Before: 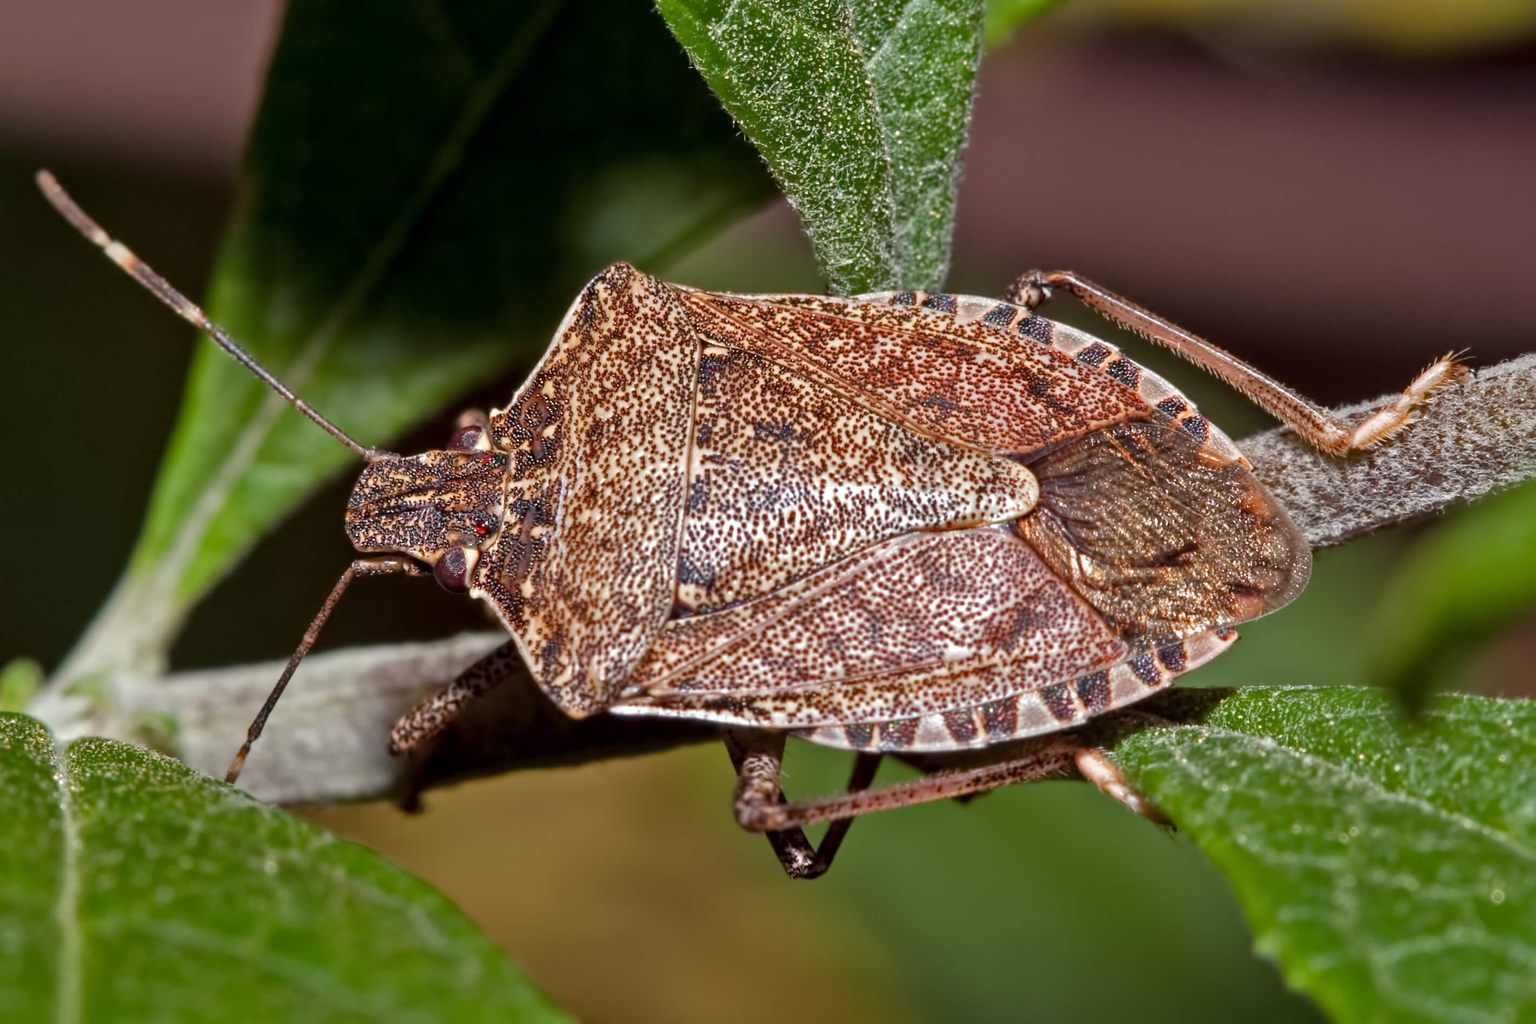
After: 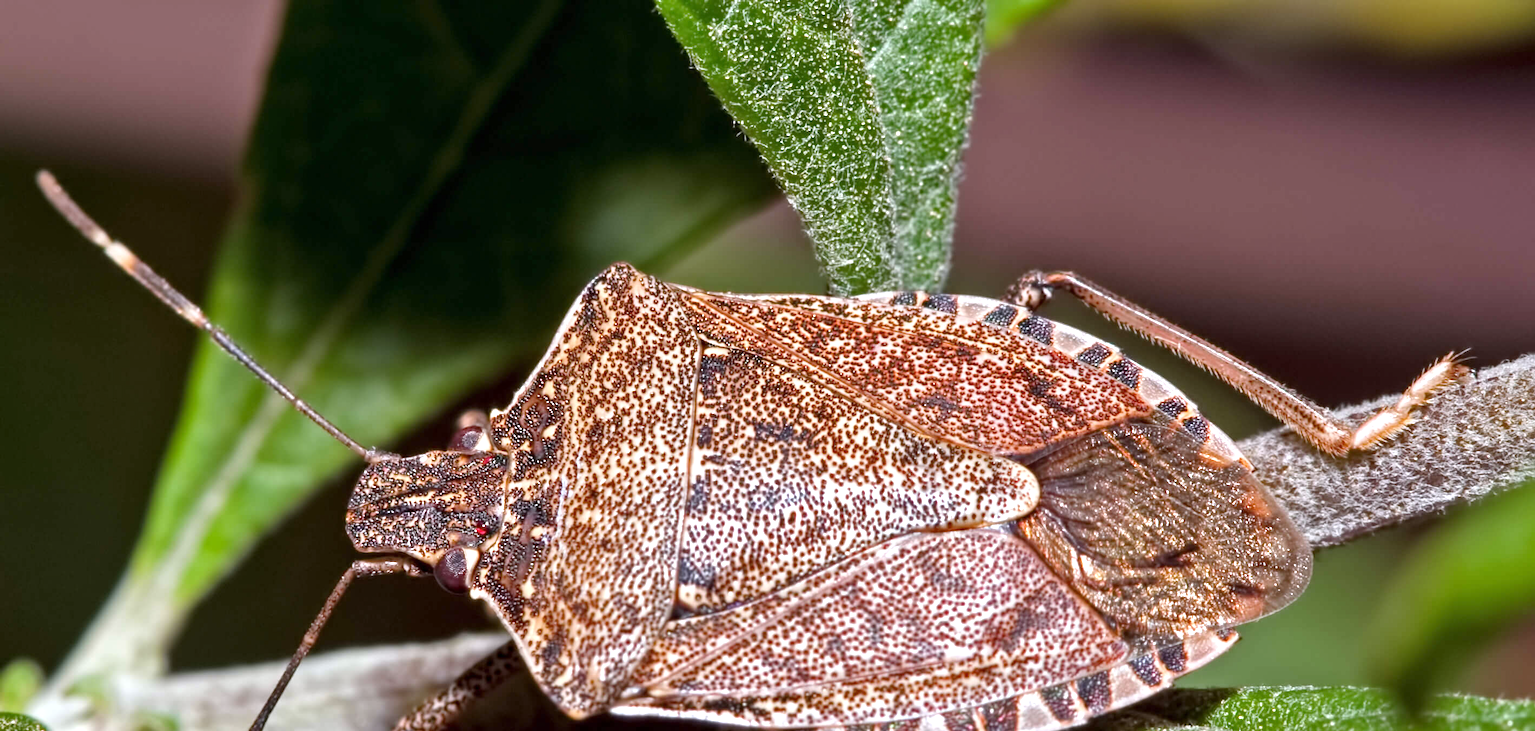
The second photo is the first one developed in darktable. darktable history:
crop: bottom 28.576%
white balance: red 0.984, blue 1.059
exposure: exposure 0.64 EV, compensate highlight preservation false
